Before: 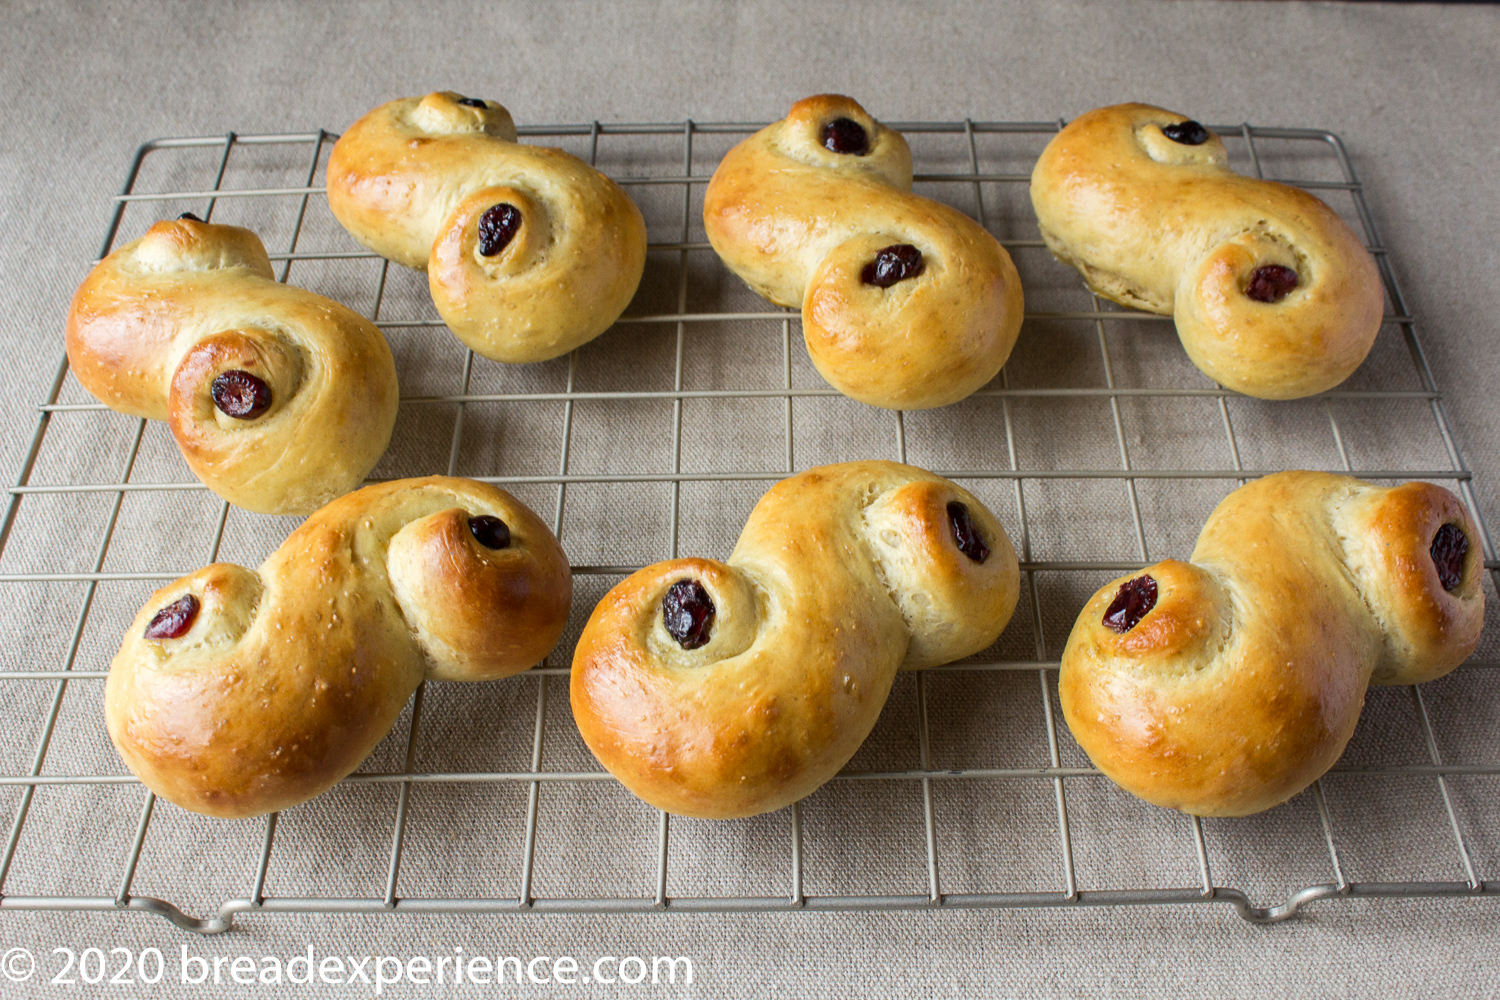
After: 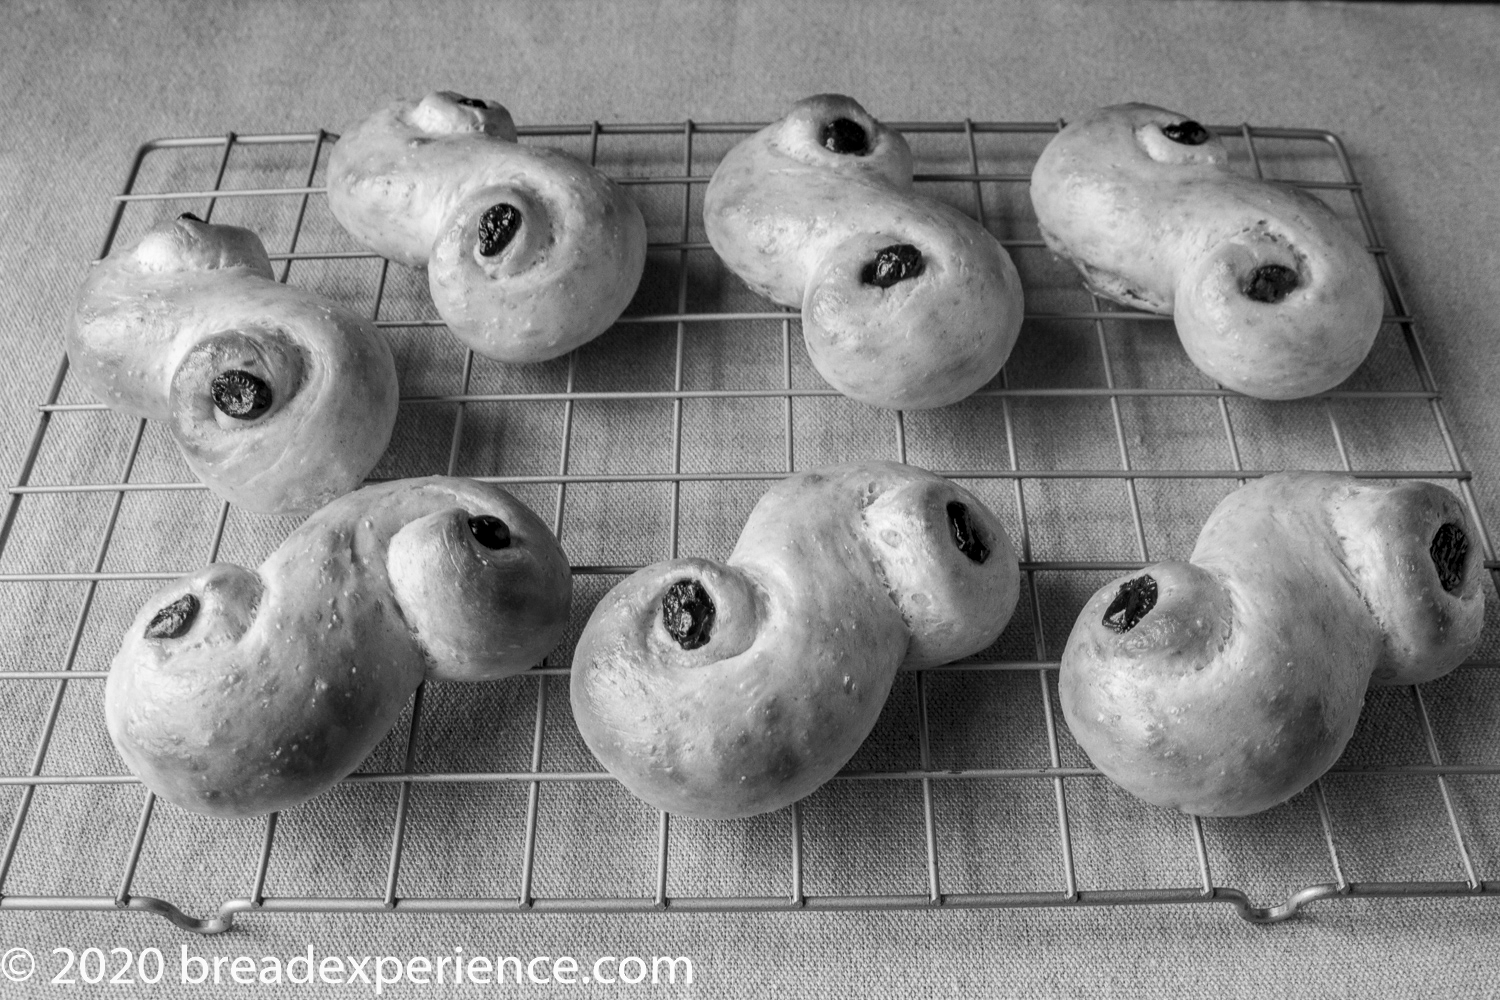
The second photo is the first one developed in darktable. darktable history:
monochrome: a -92.57, b 58.91
local contrast: detail 130%
